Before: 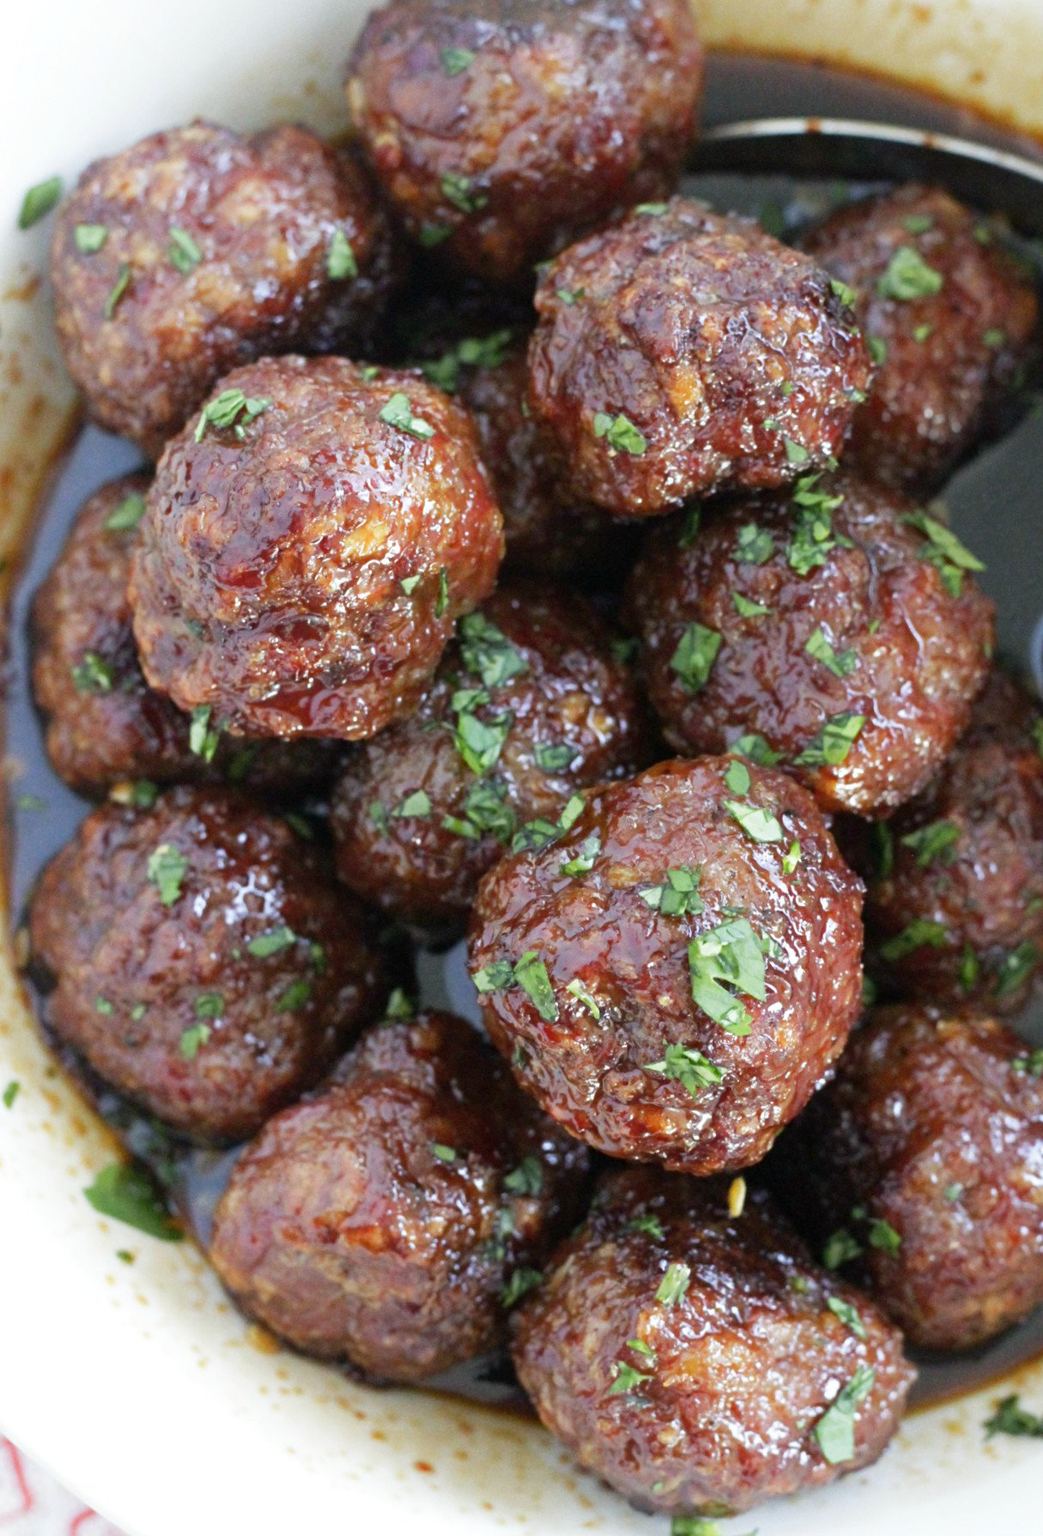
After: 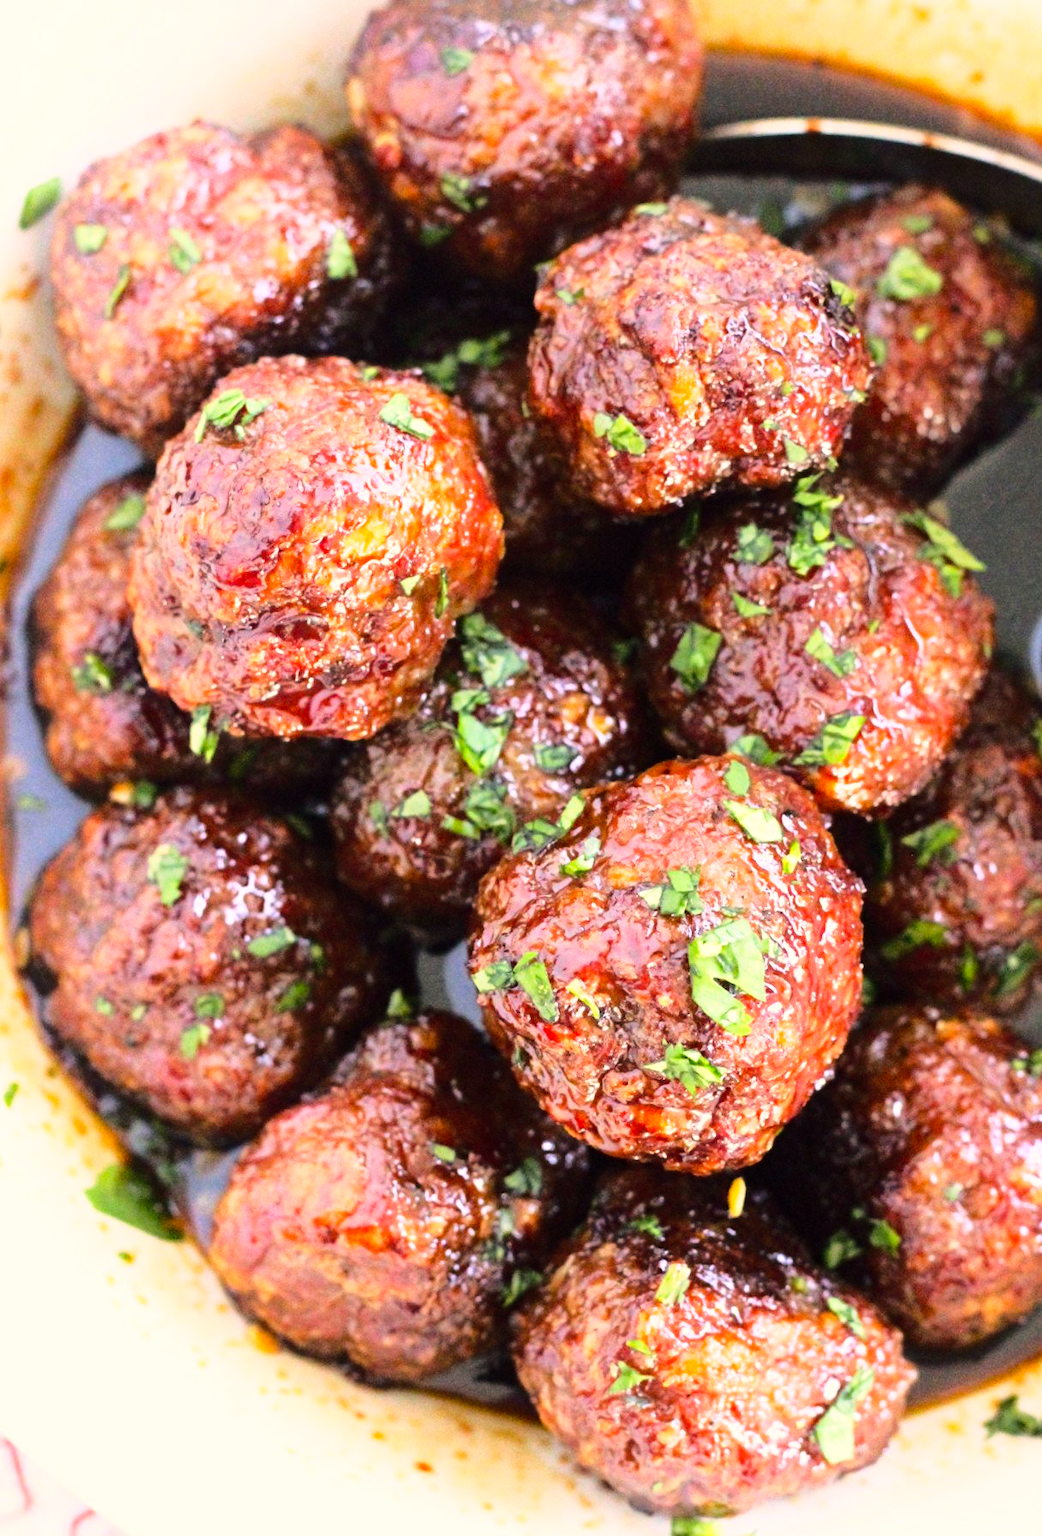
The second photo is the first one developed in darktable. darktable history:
base curve: curves: ch0 [(0, 0) (0.028, 0.03) (0.121, 0.232) (0.46, 0.748) (0.859, 0.968) (1, 1)]
color balance: lift [1, 1.001, 0.999, 1.001], gamma [1, 1.004, 1.007, 0.993], gain [1, 0.991, 0.987, 1.013], contrast 7.5%, contrast fulcrum 10%, output saturation 115%
white balance: red 1.127, blue 0.943
